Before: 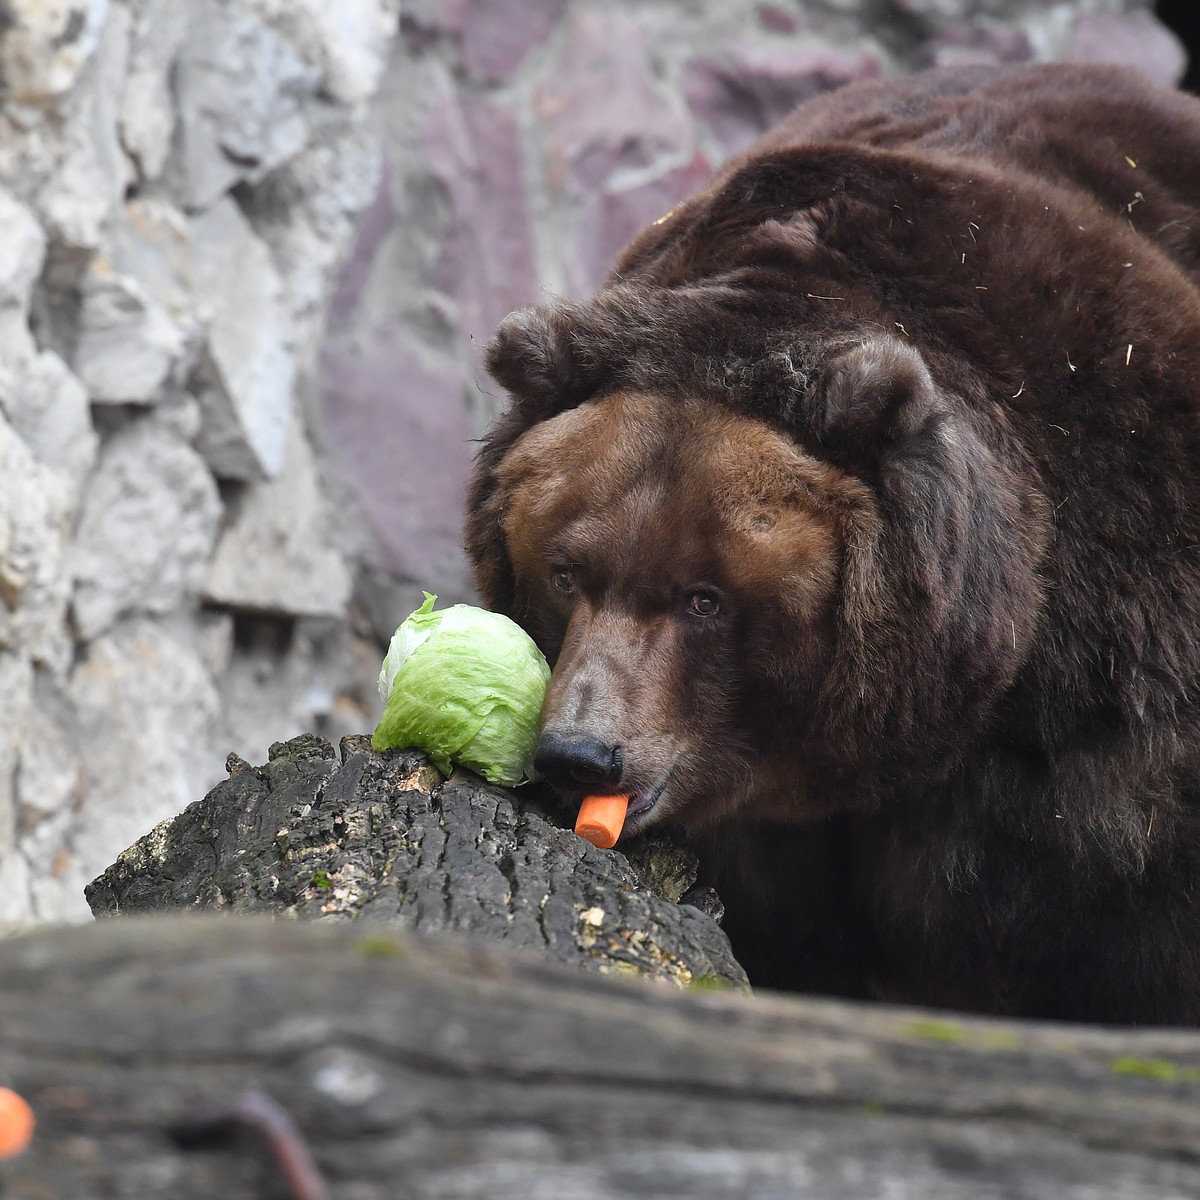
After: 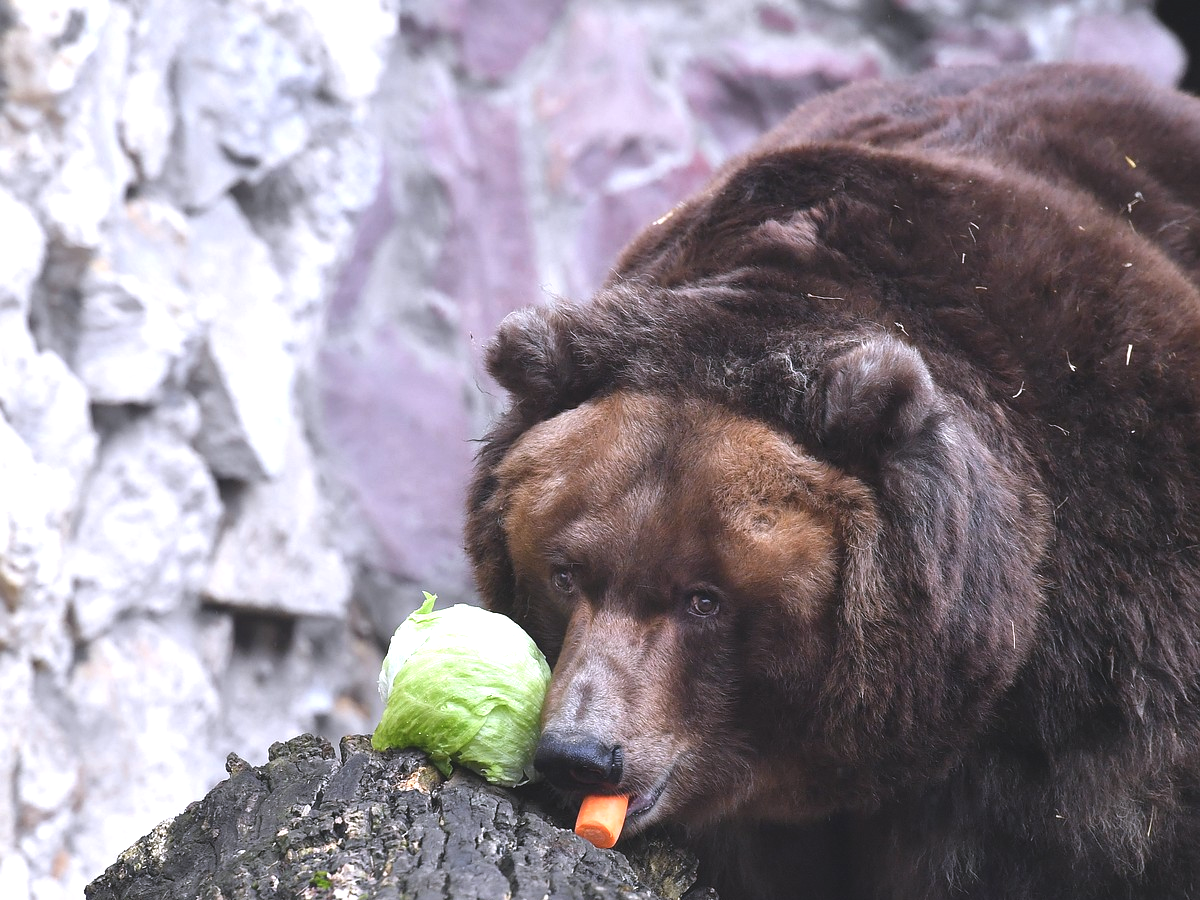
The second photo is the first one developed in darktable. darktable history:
crop: bottom 24.988%
exposure: black level correction -0.005, exposure 0.622 EV, compensate highlight preservation false
white balance: red 1.004, blue 1.096
